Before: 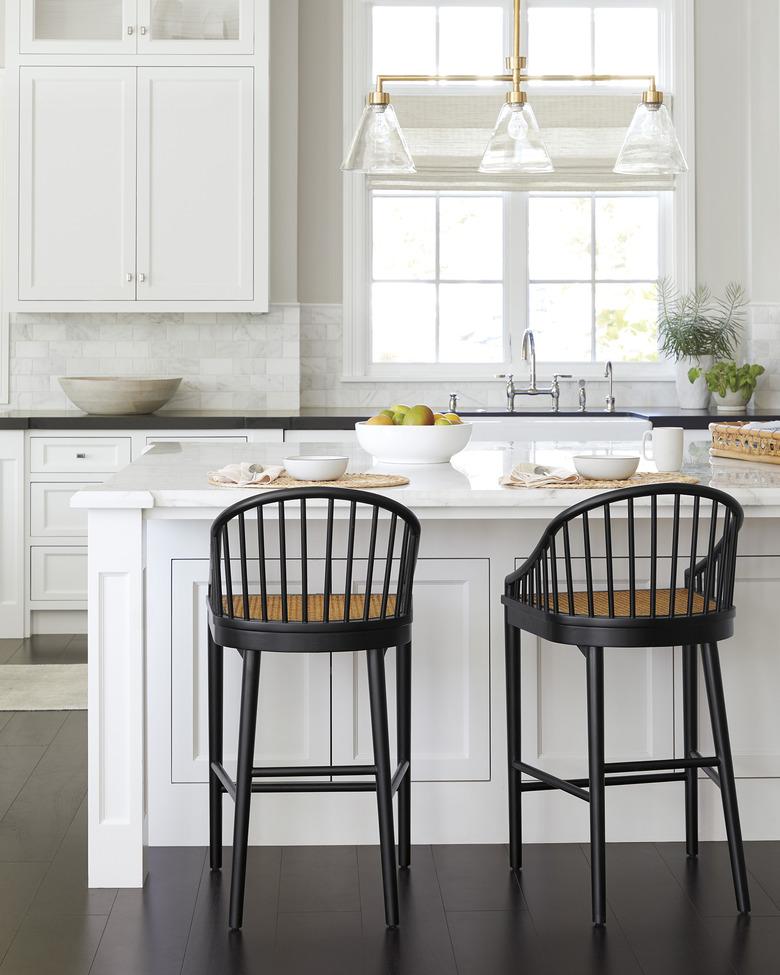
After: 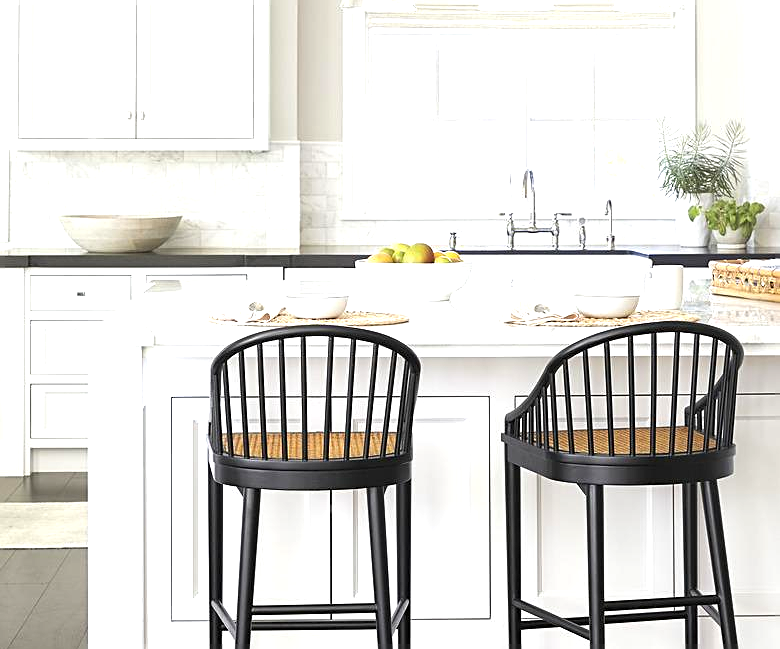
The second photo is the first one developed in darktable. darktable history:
exposure: black level correction 0, exposure 0.889 EV, compensate highlight preservation false
sharpen: on, module defaults
crop: top 16.671%, bottom 16.691%
